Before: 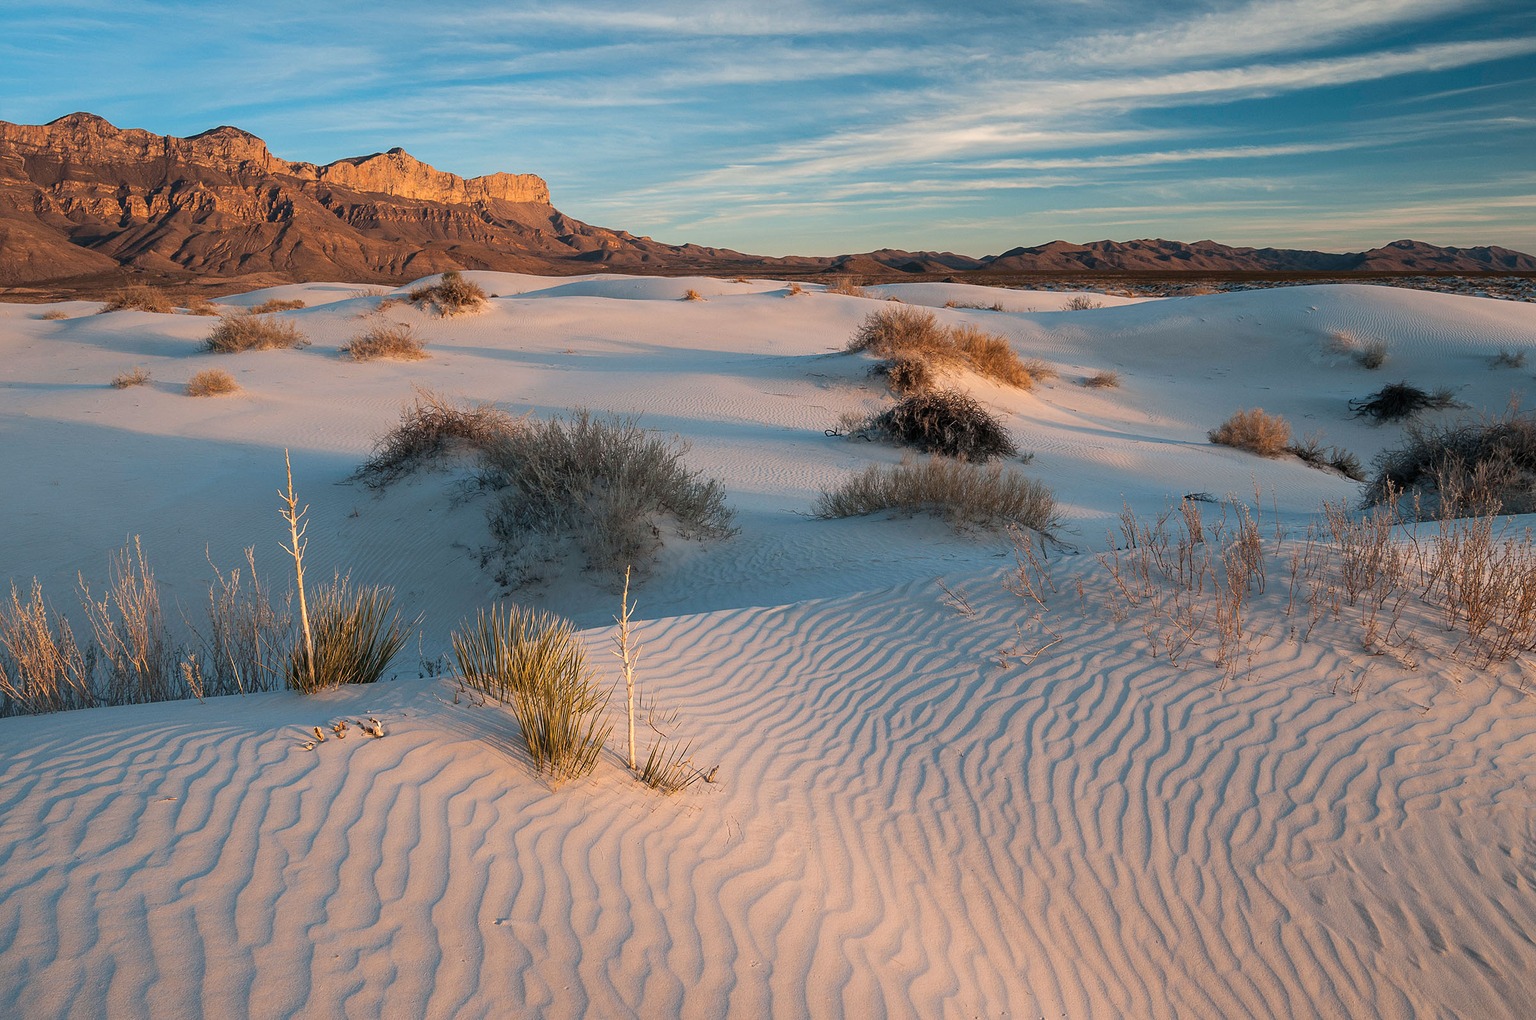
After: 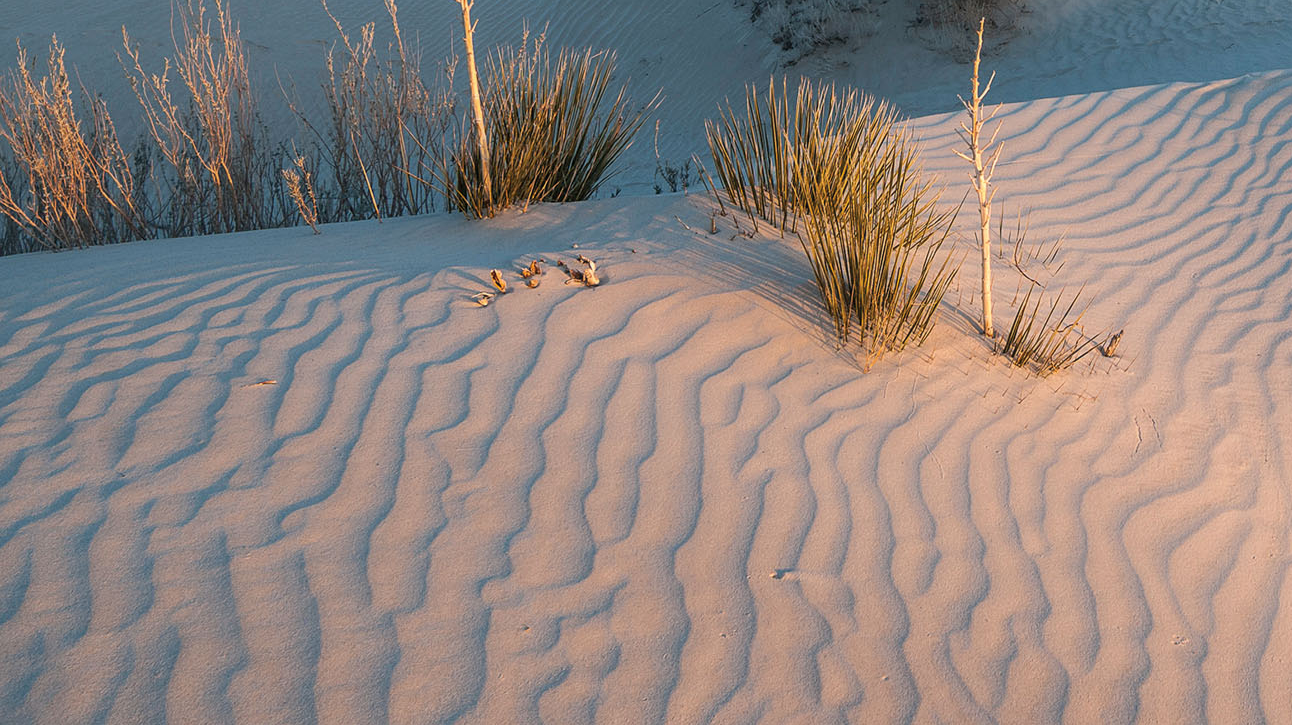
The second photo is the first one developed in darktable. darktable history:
crop and rotate: top 54.33%, right 46.146%, bottom 0.147%
local contrast: detail 110%
